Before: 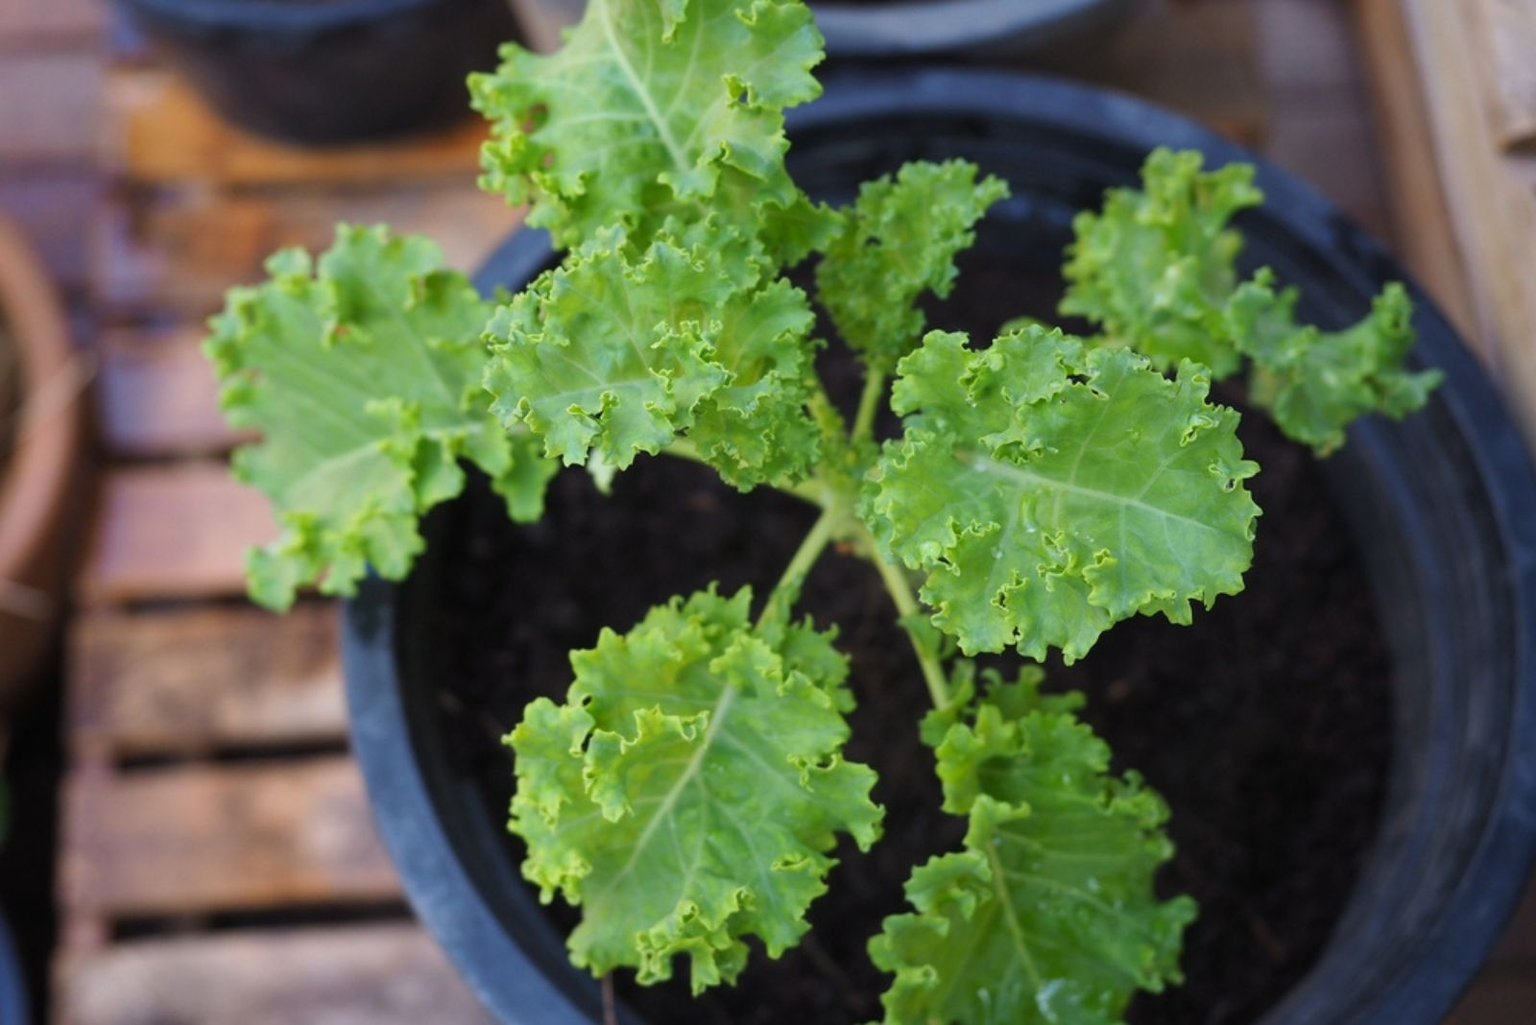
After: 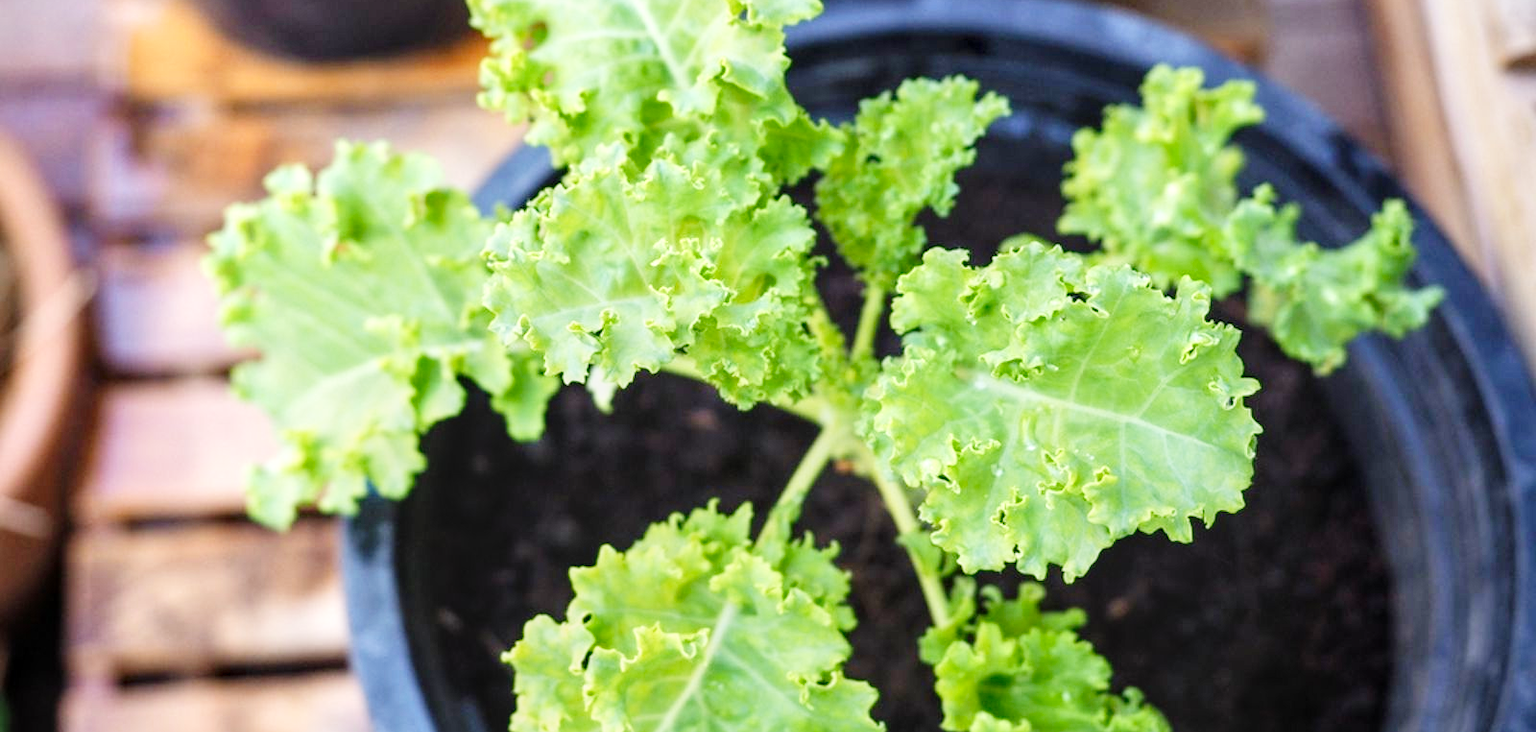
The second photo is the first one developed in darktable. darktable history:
crop and rotate: top 8.144%, bottom 20.378%
exposure: black level correction 0.001, exposure 0.498 EV, compensate highlight preservation false
vignetting: fall-off start 100.44%, brightness -0.722, saturation -0.477
local contrast: detail 130%
base curve: curves: ch0 [(0, 0) (0.008, 0.007) (0.022, 0.029) (0.048, 0.089) (0.092, 0.197) (0.191, 0.399) (0.275, 0.534) (0.357, 0.65) (0.477, 0.78) (0.542, 0.833) (0.799, 0.973) (1, 1)], preserve colors none
tone equalizer: edges refinement/feathering 500, mask exposure compensation -1.57 EV, preserve details no
